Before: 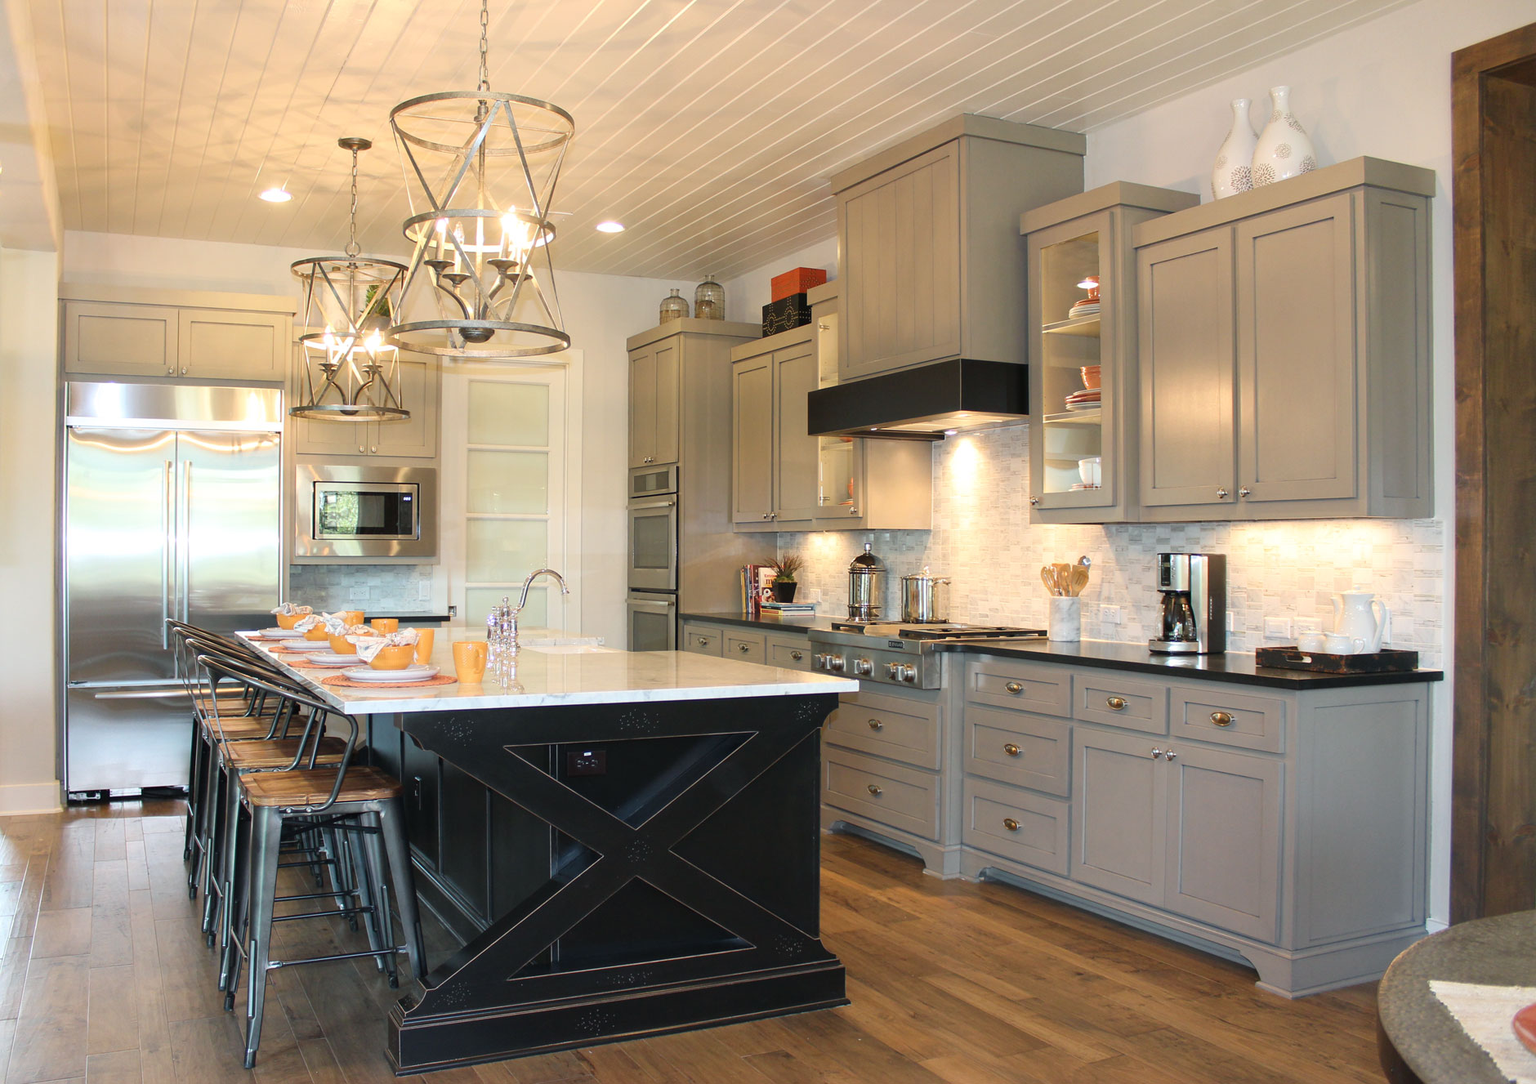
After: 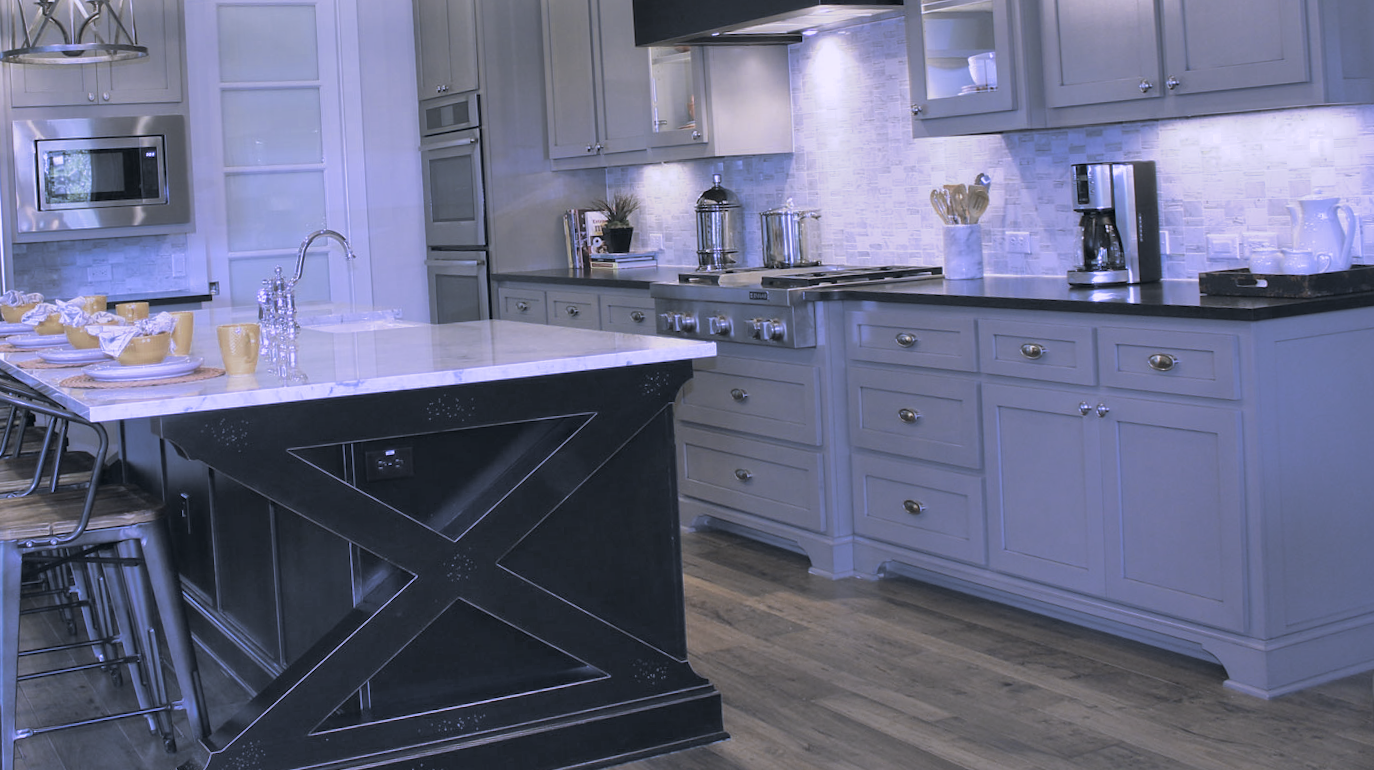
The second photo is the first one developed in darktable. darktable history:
white balance: red 0.766, blue 1.537
rotate and perspective: rotation -3.52°, crop left 0.036, crop right 0.964, crop top 0.081, crop bottom 0.919
color zones: curves: ch0 [(0, 0.5) (0.125, 0.4) (0.25, 0.5) (0.375, 0.4) (0.5, 0.4) (0.625, 0.35) (0.75, 0.35) (0.875, 0.5)]; ch1 [(0, 0.35) (0.125, 0.45) (0.25, 0.35) (0.375, 0.35) (0.5, 0.35) (0.625, 0.35) (0.75, 0.45) (0.875, 0.35)]; ch2 [(0, 0.6) (0.125, 0.5) (0.25, 0.5) (0.375, 0.6) (0.5, 0.6) (0.625, 0.5) (0.75, 0.5) (0.875, 0.5)]
crop and rotate: left 17.299%, top 35.115%, right 7.015%, bottom 1.024%
split-toning: shadows › hue 43.2°, shadows › saturation 0, highlights › hue 50.4°, highlights › saturation 1
shadows and highlights: low approximation 0.01, soften with gaussian
color correction: highlights a* 14.46, highlights b* 5.85, shadows a* -5.53, shadows b* -15.24, saturation 0.85
